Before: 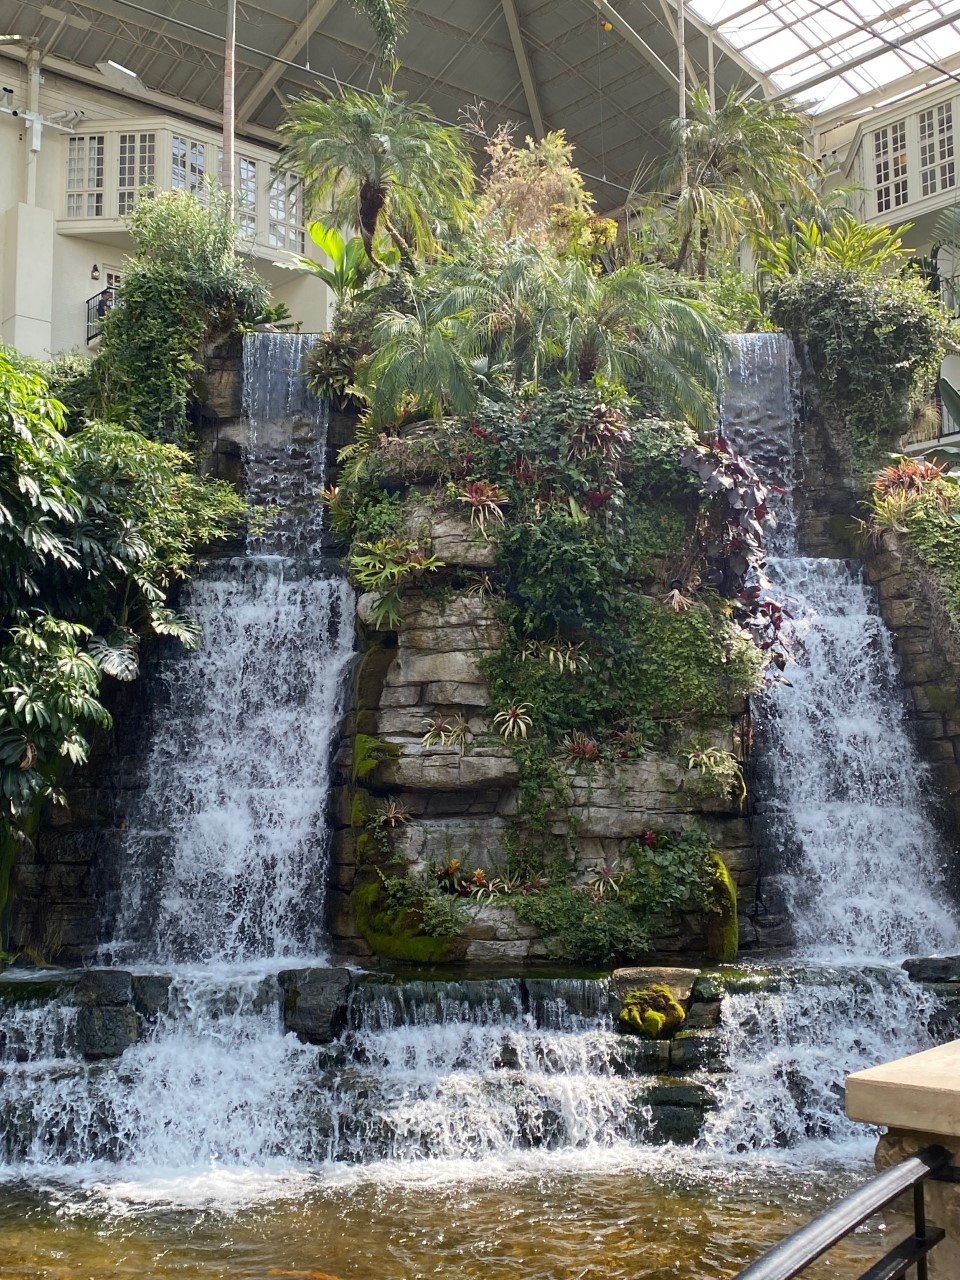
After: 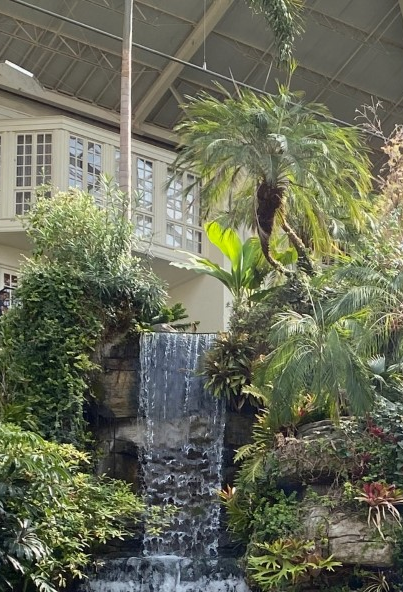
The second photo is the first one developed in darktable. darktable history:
crop and rotate: left 10.817%, top 0.062%, right 47.194%, bottom 53.626%
exposure: exposure -0.05 EV
